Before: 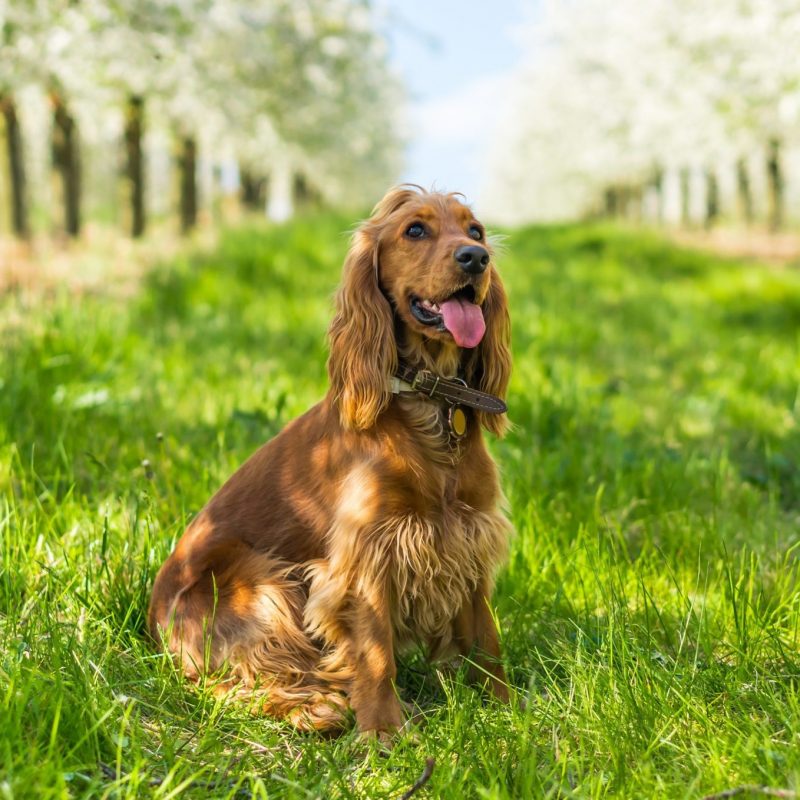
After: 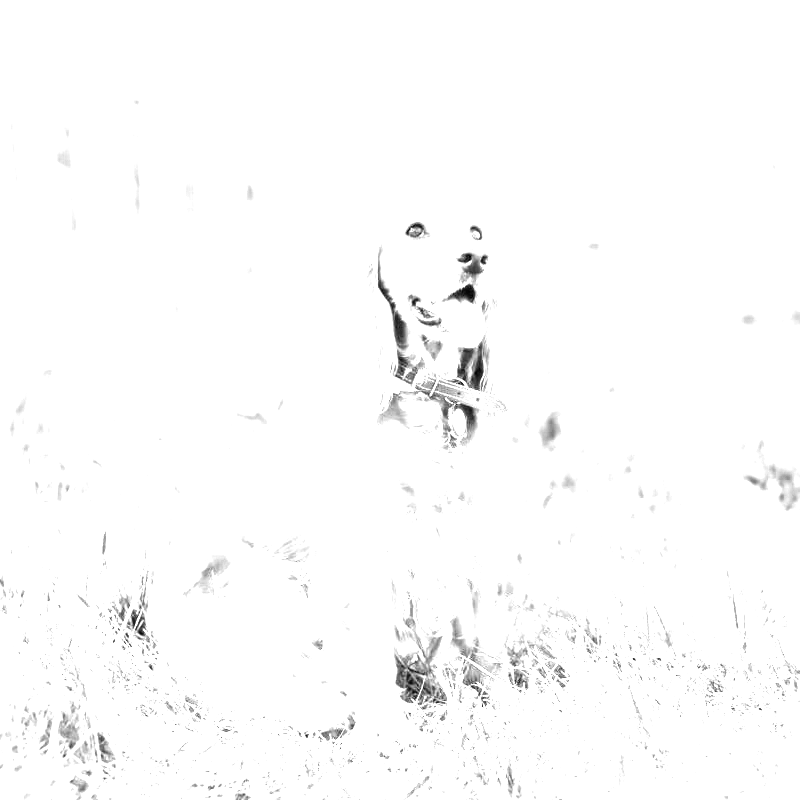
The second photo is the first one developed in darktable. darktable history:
white balance: red 8, blue 8
monochrome: a 32, b 64, size 2.3
